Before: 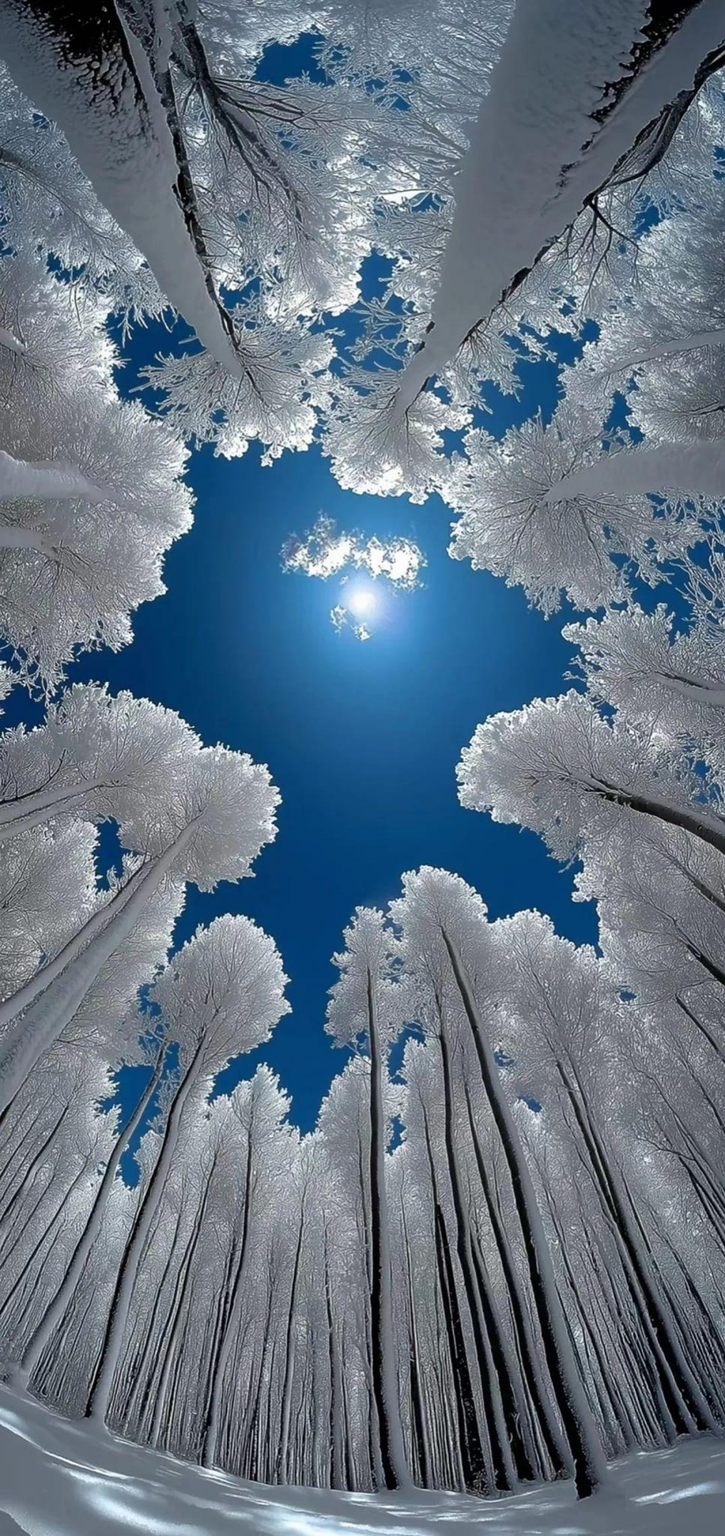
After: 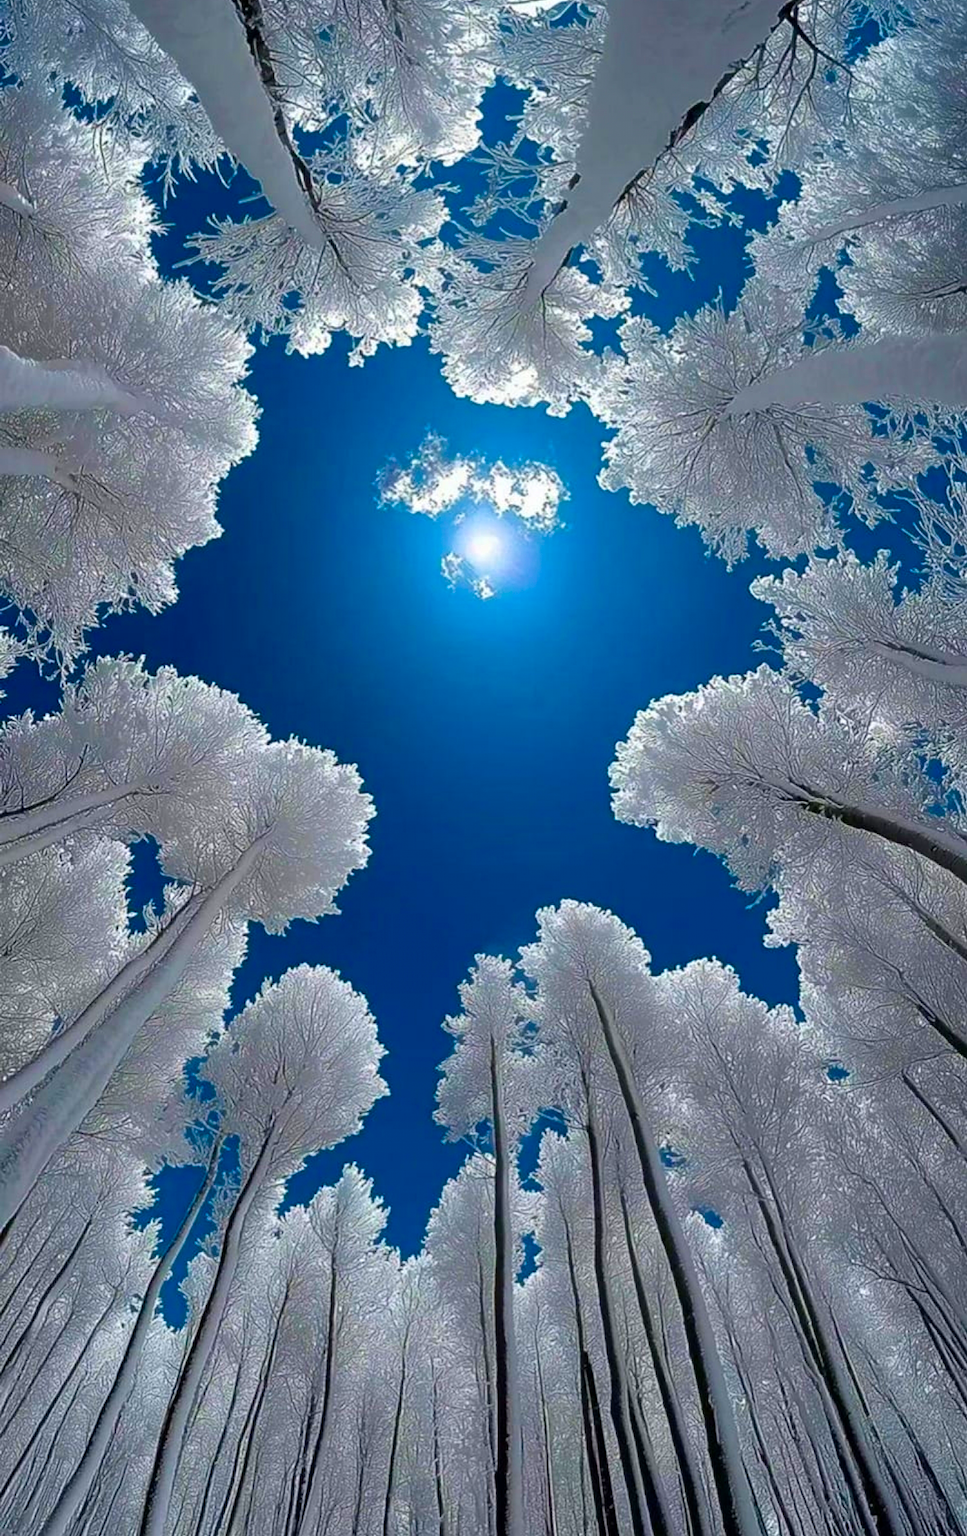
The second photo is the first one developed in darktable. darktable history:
velvia: strength 51%, mid-tones bias 0.51
crop and rotate: top 12.5%, bottom 12.5%
